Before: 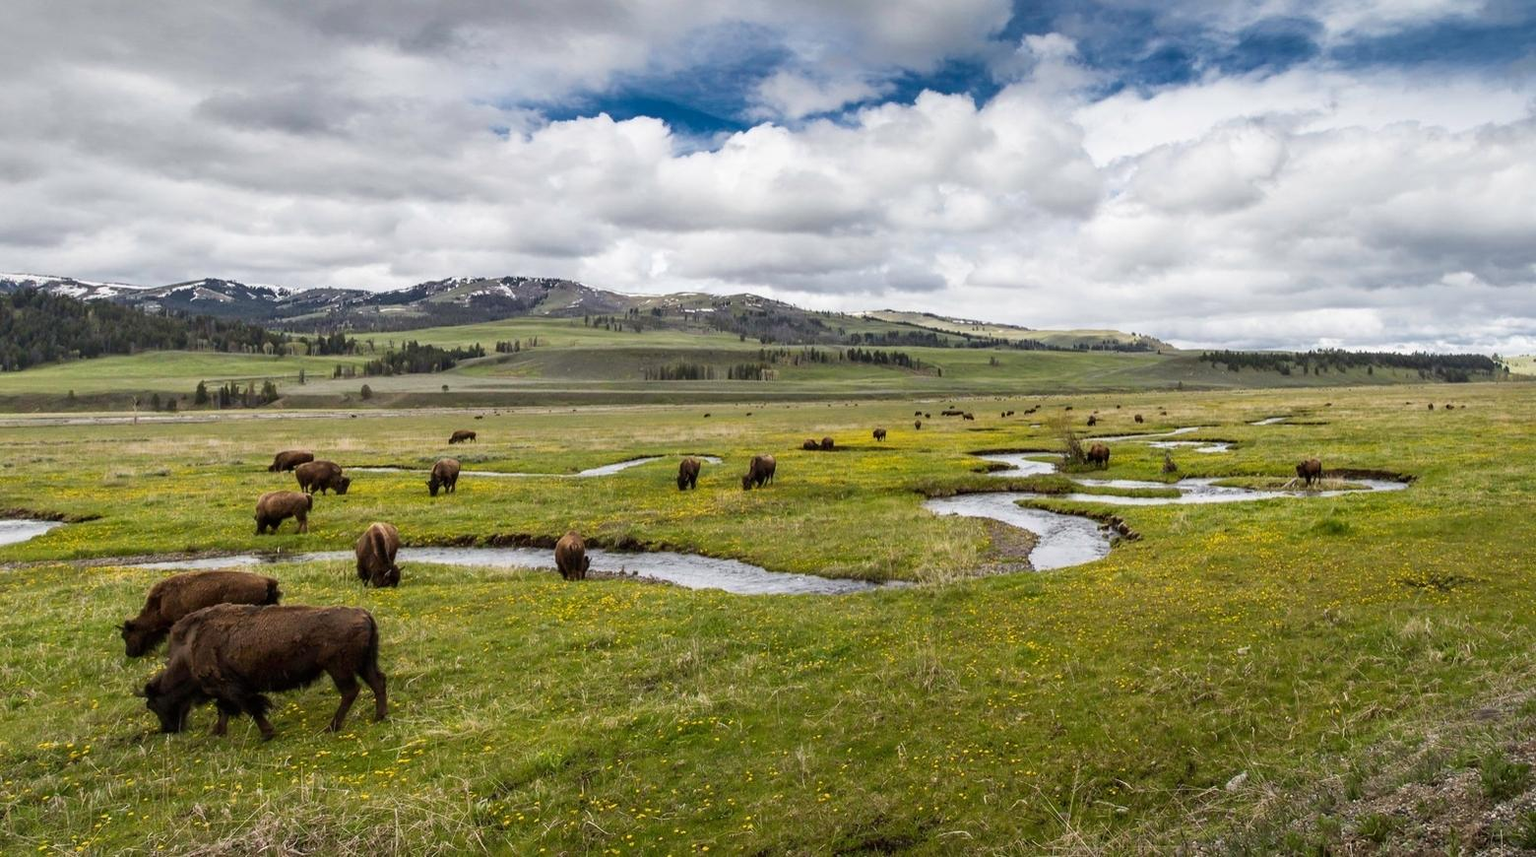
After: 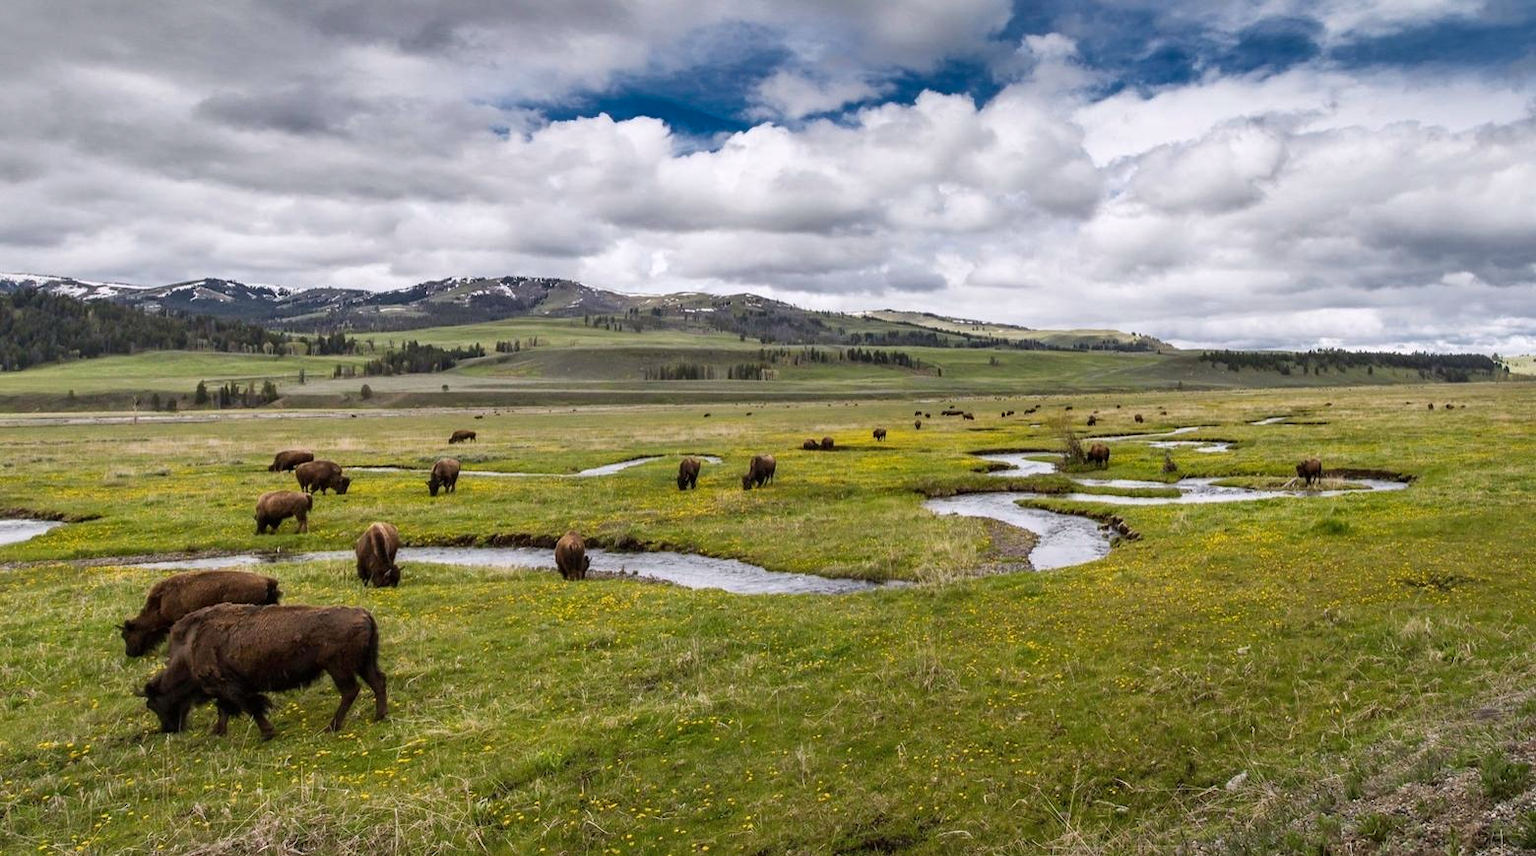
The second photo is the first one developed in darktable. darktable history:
white balance: red 1.009, blue 1.027
shadows and highlights: low approximation 0.01, soften with gaussian
